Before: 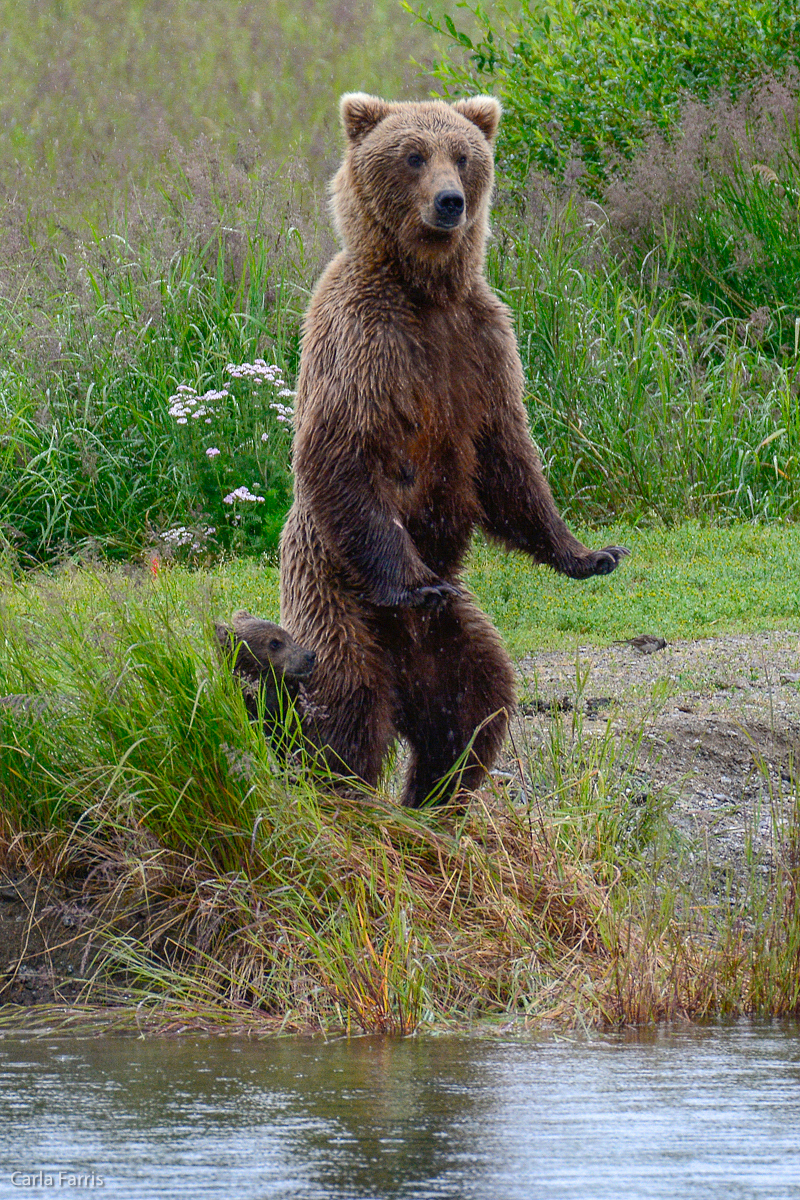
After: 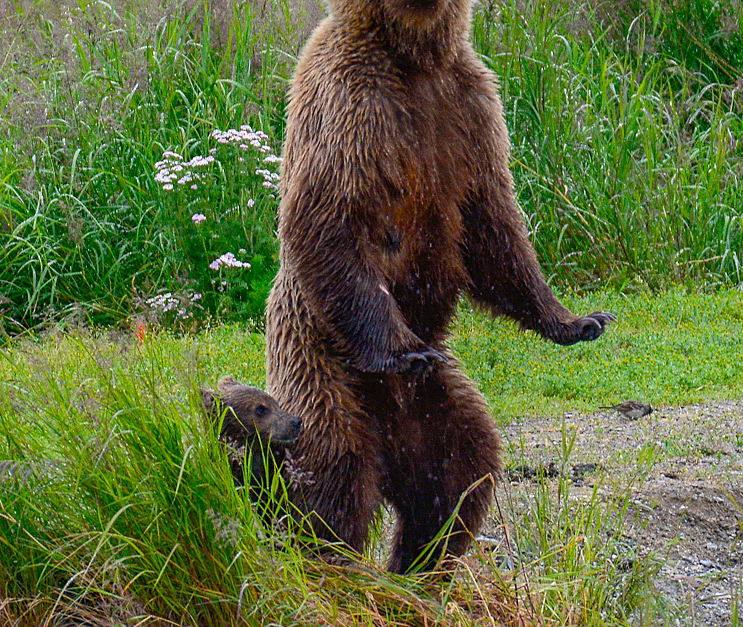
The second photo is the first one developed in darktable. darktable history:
crop: left 1.783%, top 19.509%, right 5.312%, bottom 28.217%
sharpen: amount 0.214
color balance rgb: linear chroma grading › global chroma 6.757%, perceptual saturation grading › global saturation 10.812%, global vibrance 9.747%
